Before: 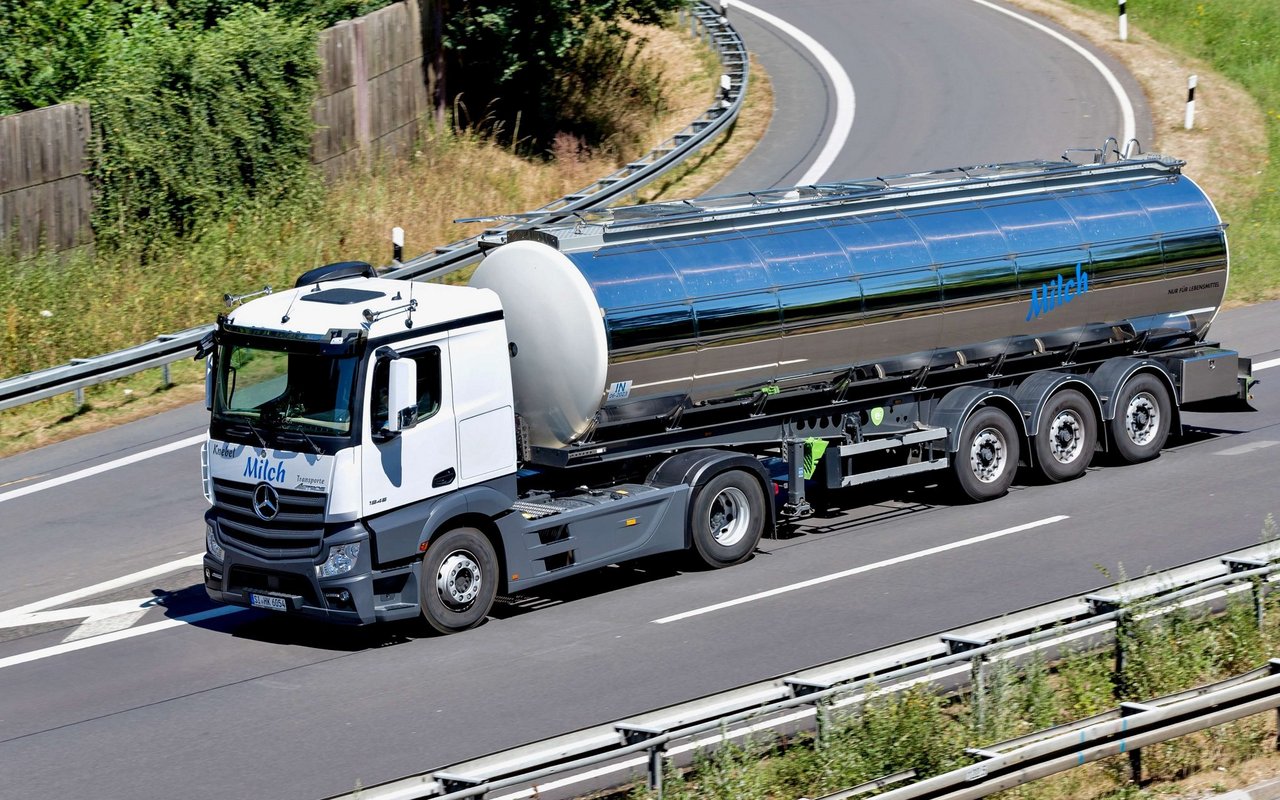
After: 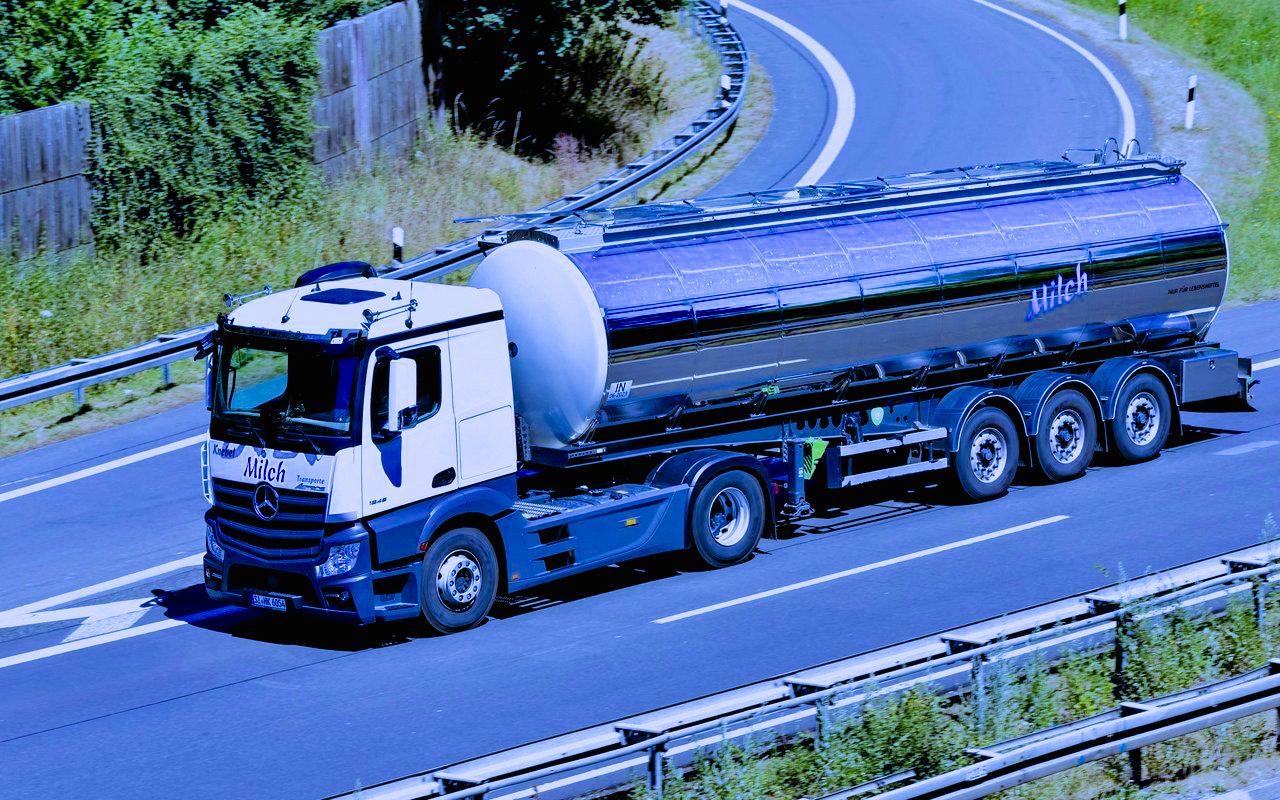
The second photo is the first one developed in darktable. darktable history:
tone curve: curves: ch0 [(0, 0.008) (0.046, 0.032) (0.151, 0.108) (0.367, 0.379) (0.496, 0.526) (0.771, 0.786) (0.857, 0.85) (1, 0.965)]; ch1 [(0, 0) (0.248, 0.252) (0.388, 0.383) (0.482, 0.478) (0.499, 0.499) (0.518, 0.518) (0.544, 0.552) (0.585, 0.617) (0.683, 0.735) (0.823, 0.894) (1, 1)]; ch2 [(0, 0) (0.302, 0.284) (0.427, 0.417) (0.473, 0.47) (0.503, 0.503) (0.523, 0.518) (0.55, 0.563) (0.624, 0.643) (0.753, 0.764) (1, 1)], color space Lab, independent channels, preserve colors none
white balance: red 0.766, blue 1.537
filmic rgb: black relative exposure -7.75 EV, white relative exposure 4.4 EV, threshold 3 EV, hardness 3.76, latitude 38.11%, contrast 0.966, highlights saturation mix 10%, shadows ↔ highlights balance 4.59%, color science v4 (2020), enable highlight reconstruction true
